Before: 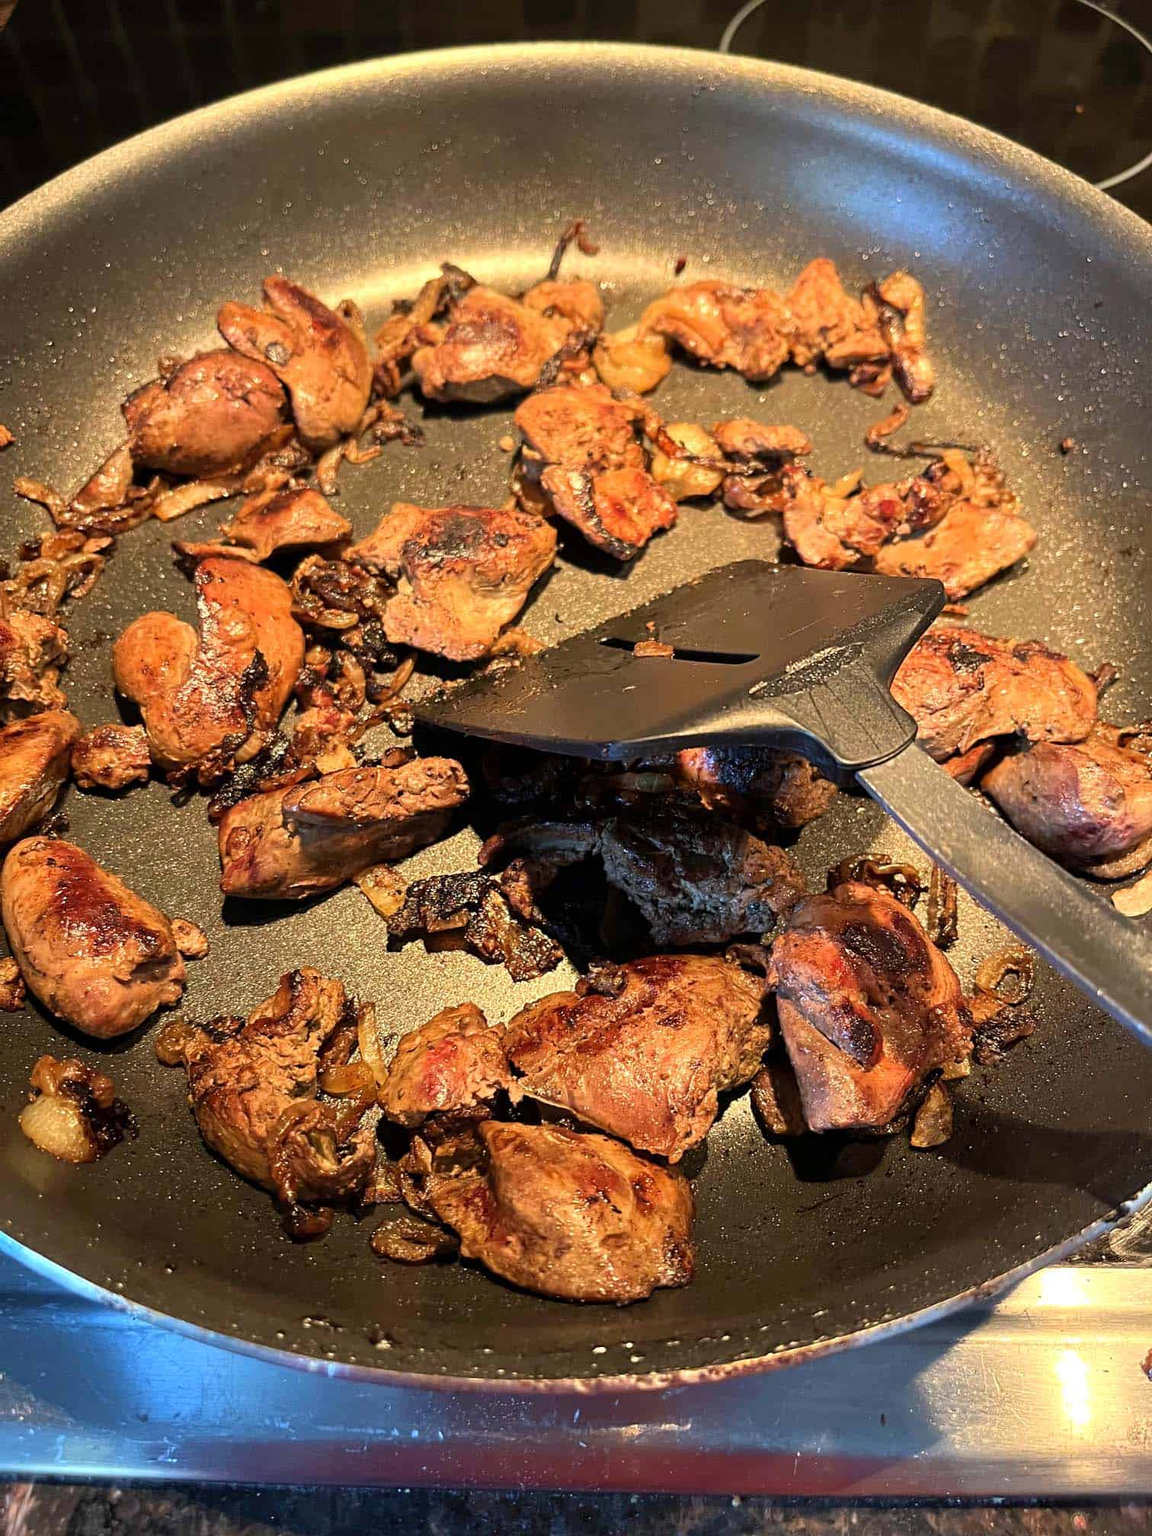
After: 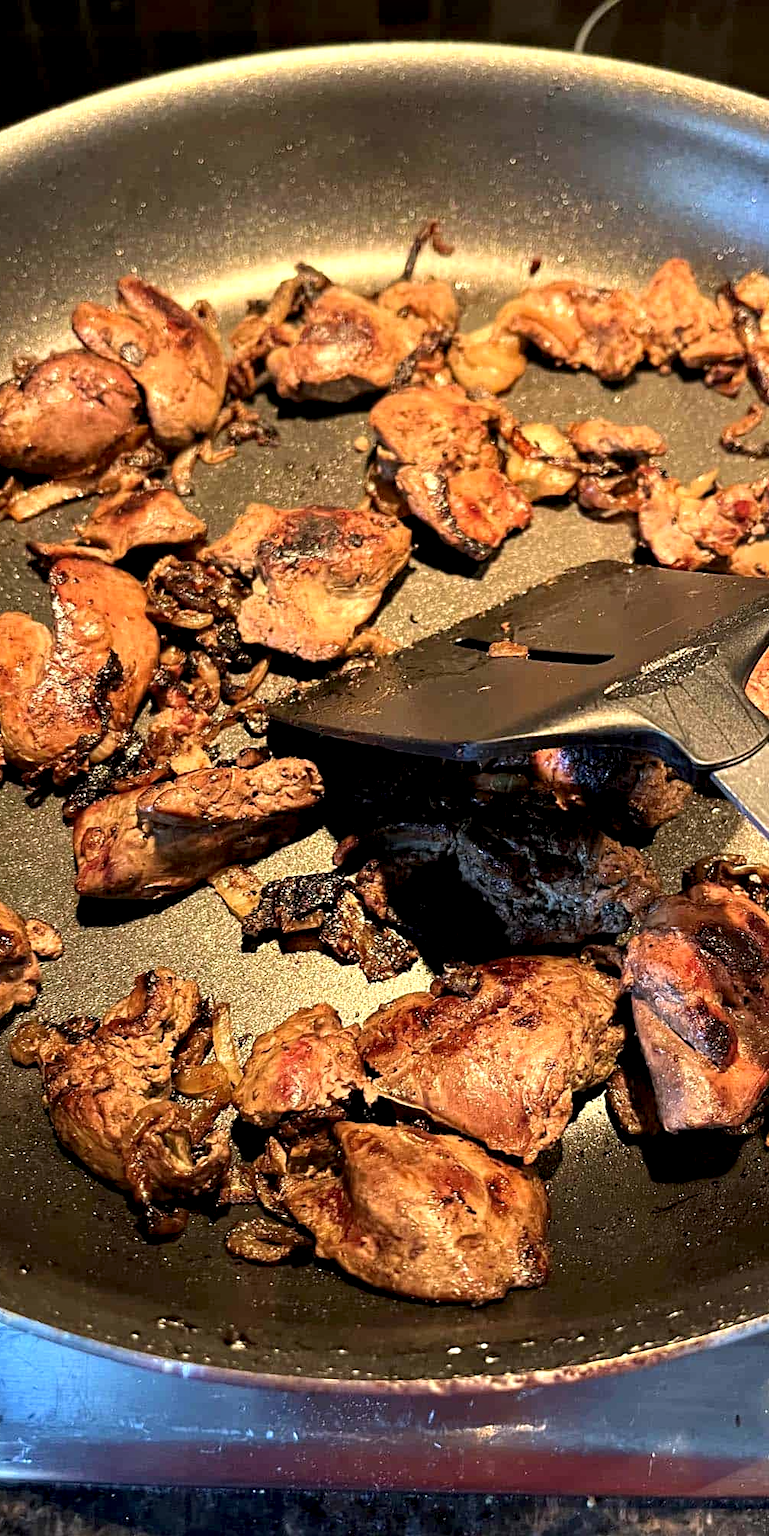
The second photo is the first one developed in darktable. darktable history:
crop and rotate: left 12.675%, right 20.506%
local contrast: highlights 131%, shadows 153%, detail 139%, midtone range 0.261
